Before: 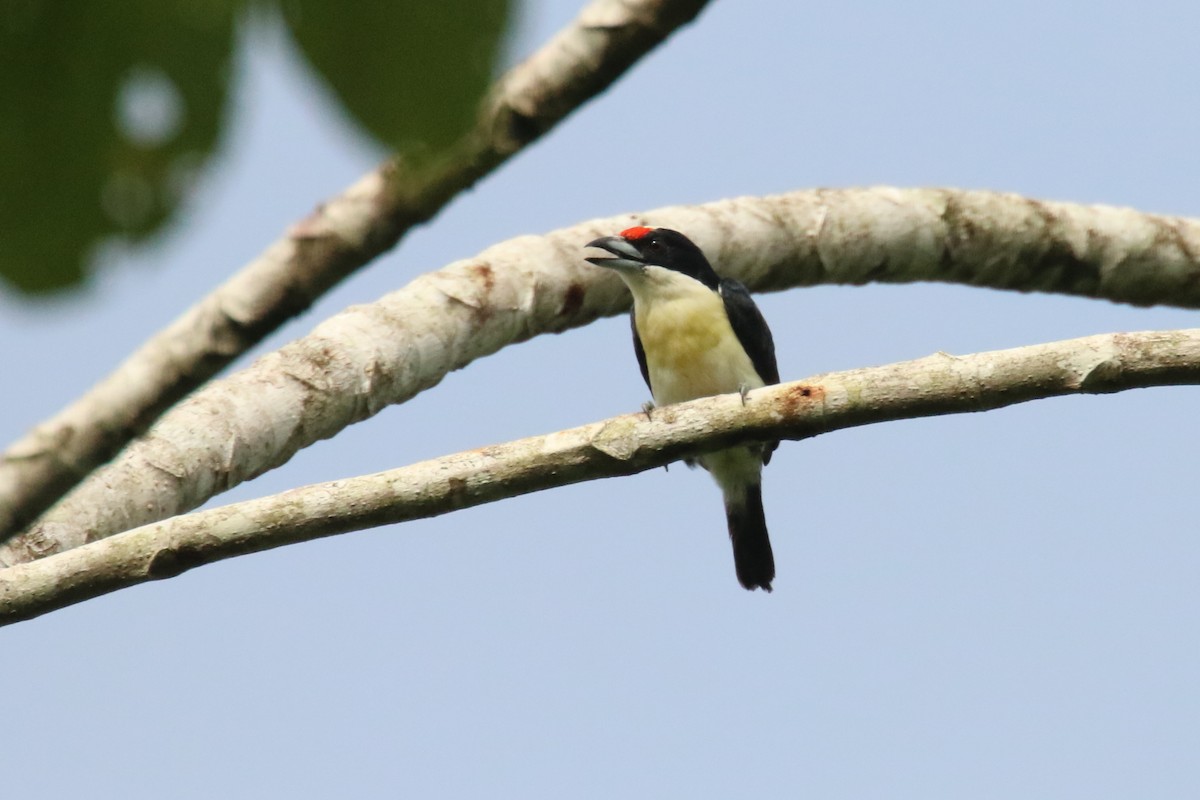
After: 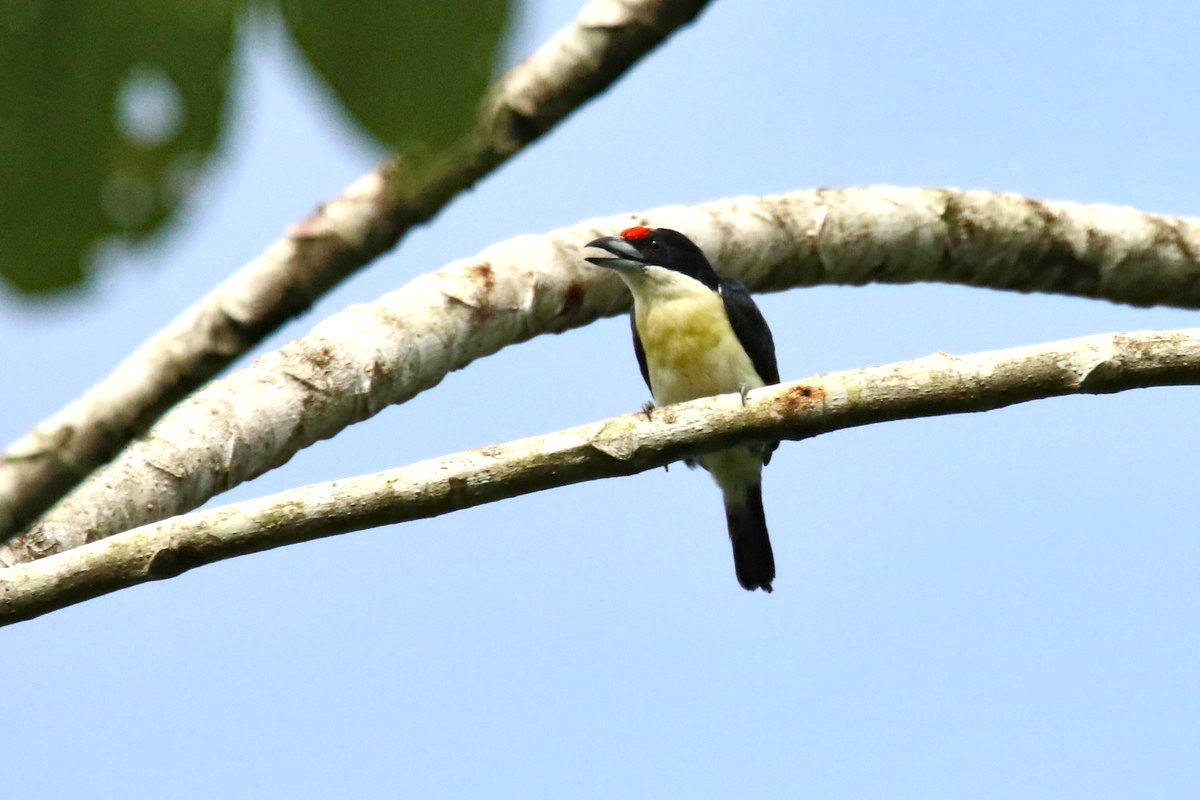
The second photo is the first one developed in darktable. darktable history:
haze removal: compatibility mode true, adaptive false
exposure: black level correction 0, exposure 0.5 EV, compensate highlight preservation false
white balance: red 0.98, blue 1.034
shadows and highlights: soften with gaussian
